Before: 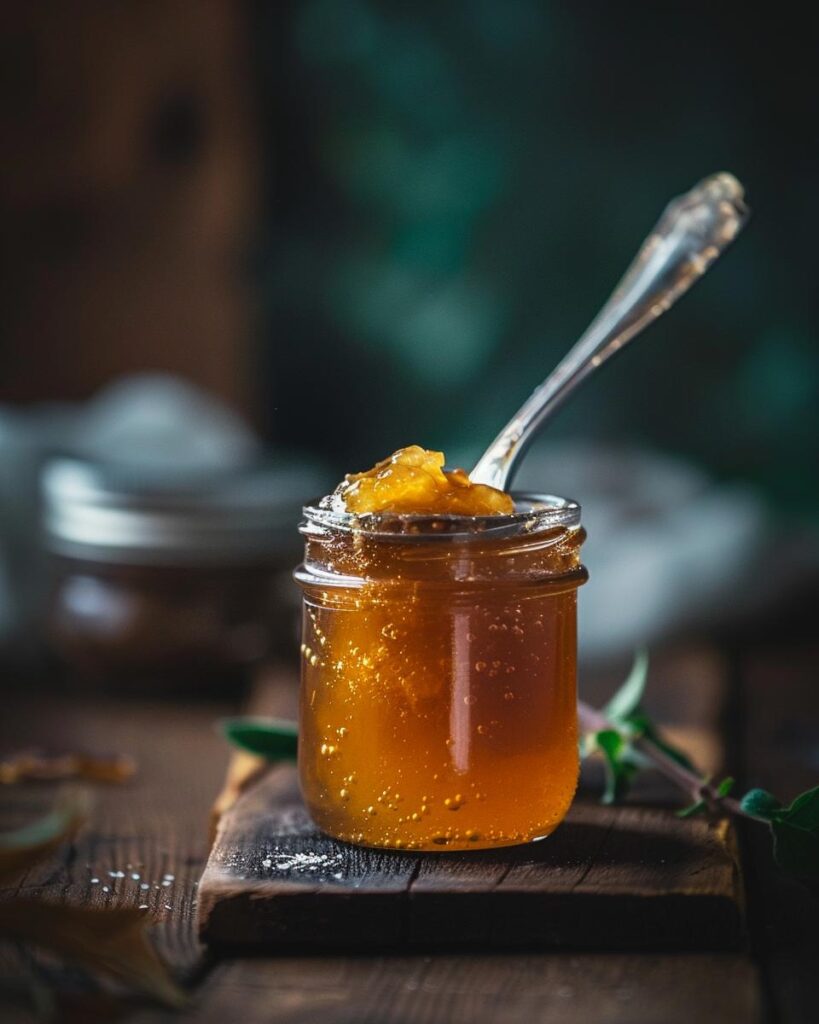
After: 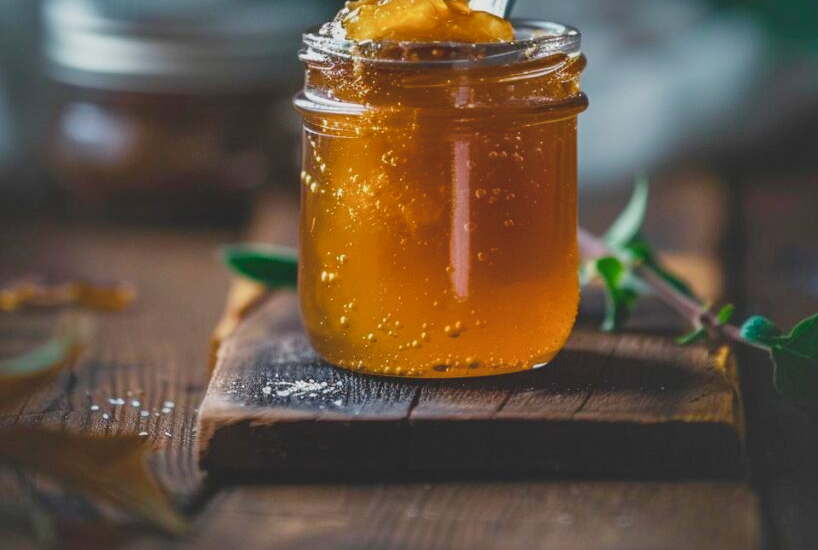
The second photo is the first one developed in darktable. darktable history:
contrast brightness saturation: contrast -0.15, brightness 0.05, saturation -0.12
color balance rgb: perceptual saturation grading › global saturation 20%, perceptual saturation grading › highlights -25%, perceptual saturation grading › shadows 50%
crop and rotate: top 46.237%
shadows and highlights: shadows 49, highlights -41, soften with gaussian
